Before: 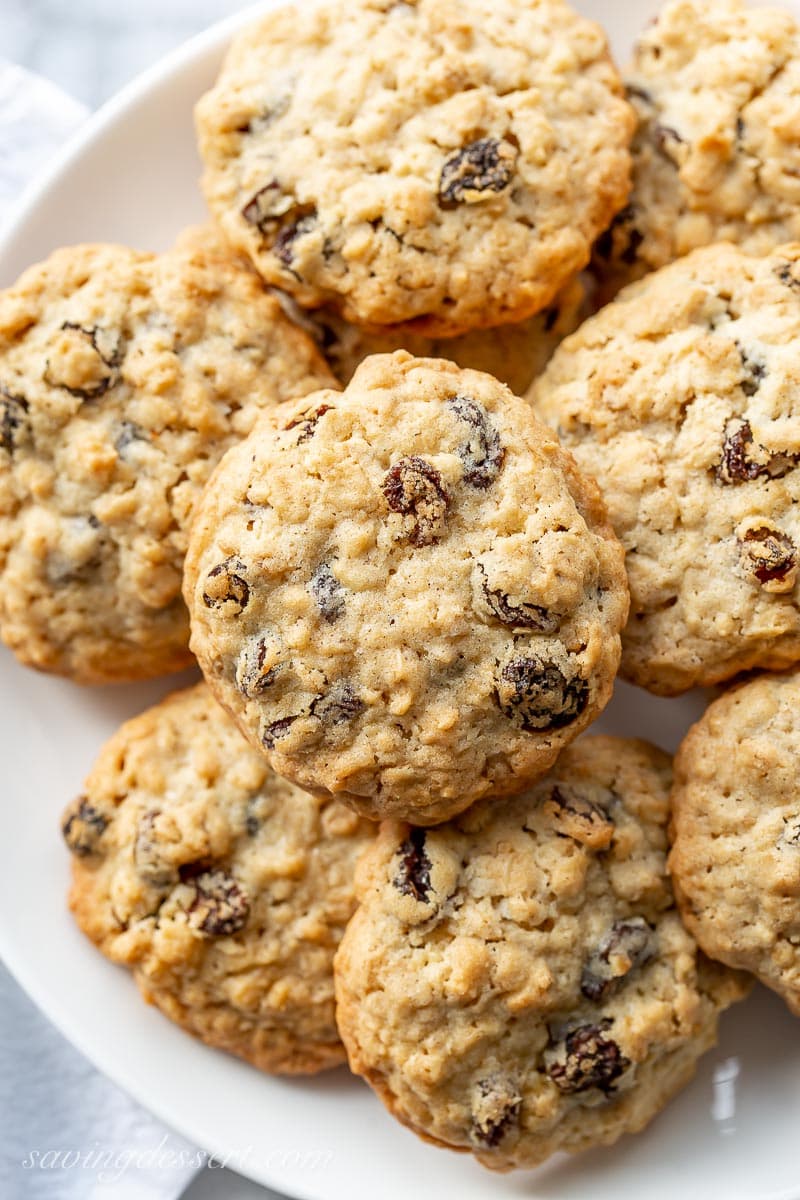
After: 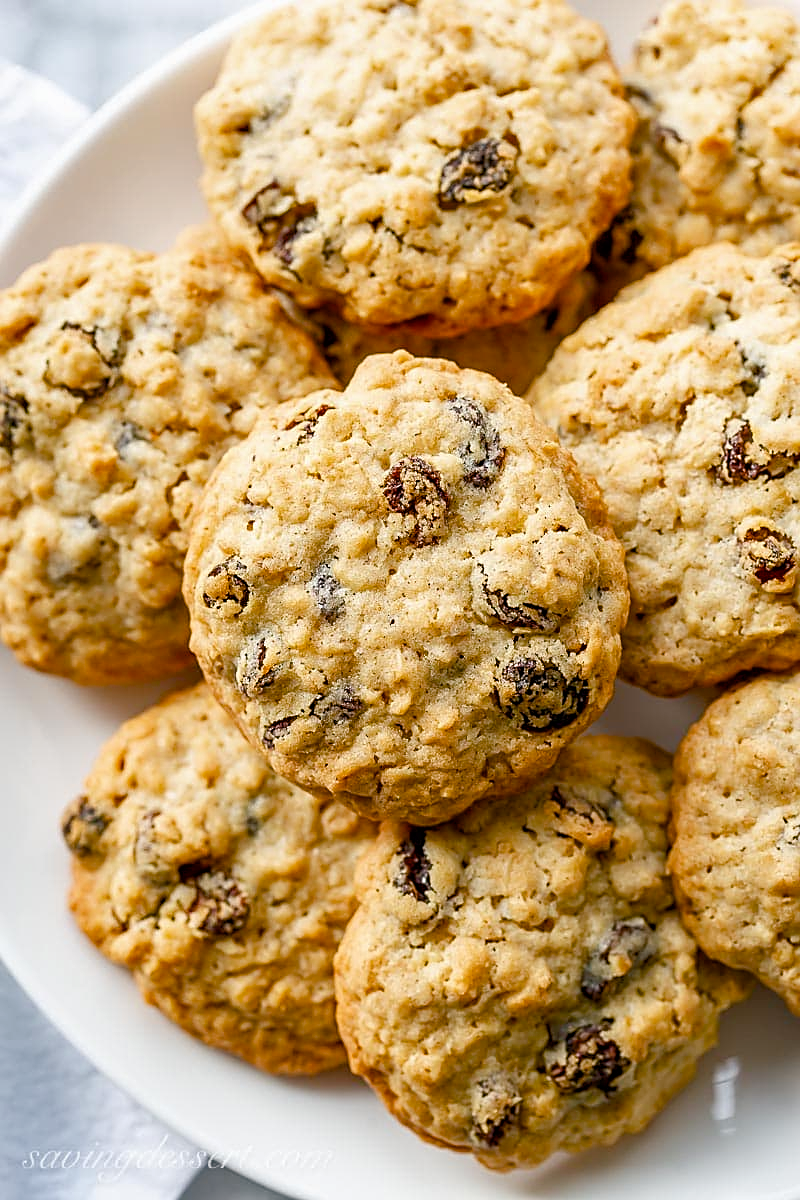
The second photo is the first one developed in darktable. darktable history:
color balance rgb: shadows lift › luminance -7.372%, shadows lift › chroma 2.096%, shadows lift › hue 201.62°, linear chroma grading › shadows -7.541%, linear chroma grading › global chroma 9.985%, perceptual saturation grading › global saturation 40.889%, perceptual saturation grading › highlights -50.389%, perceptual saturation grading › shadows 30.558%, perceptual brilliance grading › global brilliance 2.848%, perceptual brilliance grading › highlights -3.432%, perceptual brilliance grading › shadows 3.73%
sharpen: on, module defaults
shadows and highlights: radius 124.79, shadows 30.27, highlights -31.11, low approximation 0.01, soften with gaussian
